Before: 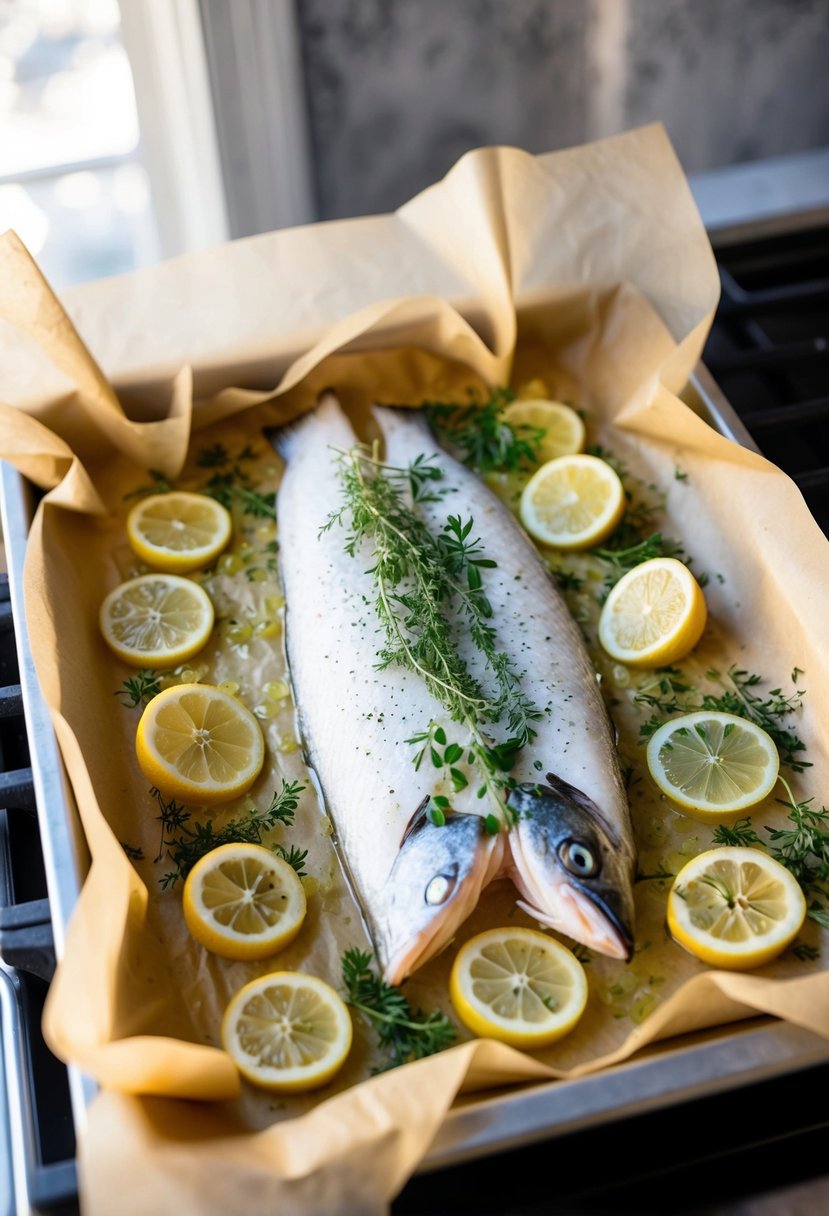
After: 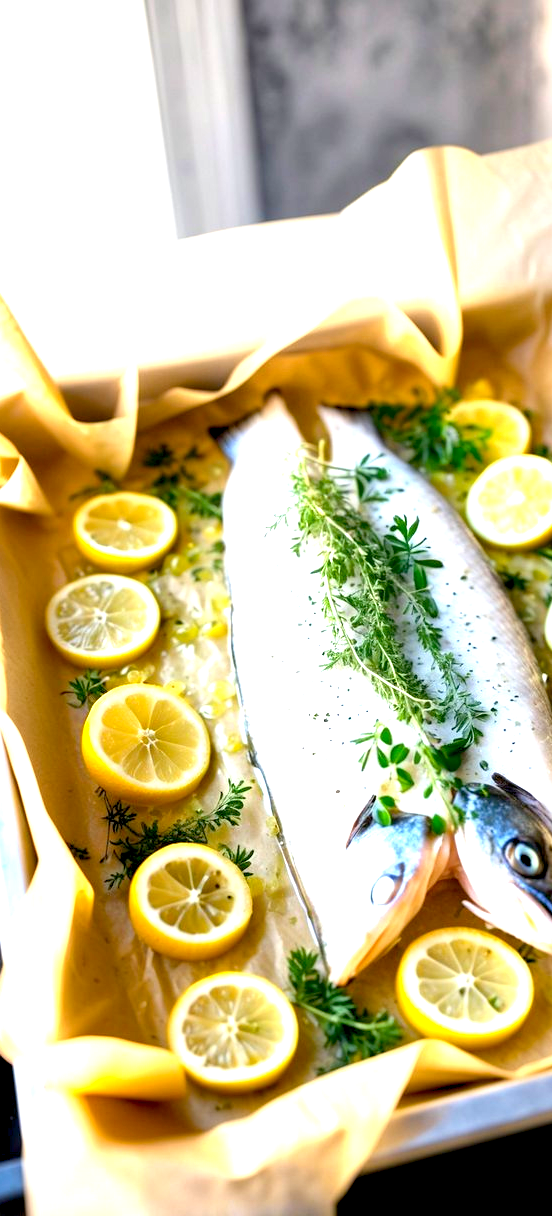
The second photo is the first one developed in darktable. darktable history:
crop and rotate: left 6.667%, right 26.668%
exposure: black level correction 0, exposure 1.383 EV, compensate highlight preservation false
color balance rgb: global offset › luminance -1.419%, linear chroma grading › global chroma 16.535%, perceptual saturation grading › global saturation -3.205%, perceptual saturation grading › shadows -3.187%, perceptual brilliance grading › global brilliance 2.805%, perceptual brilliance grading › highlights -2.396%, perceptual brilliance grading › shadows 3.176%
